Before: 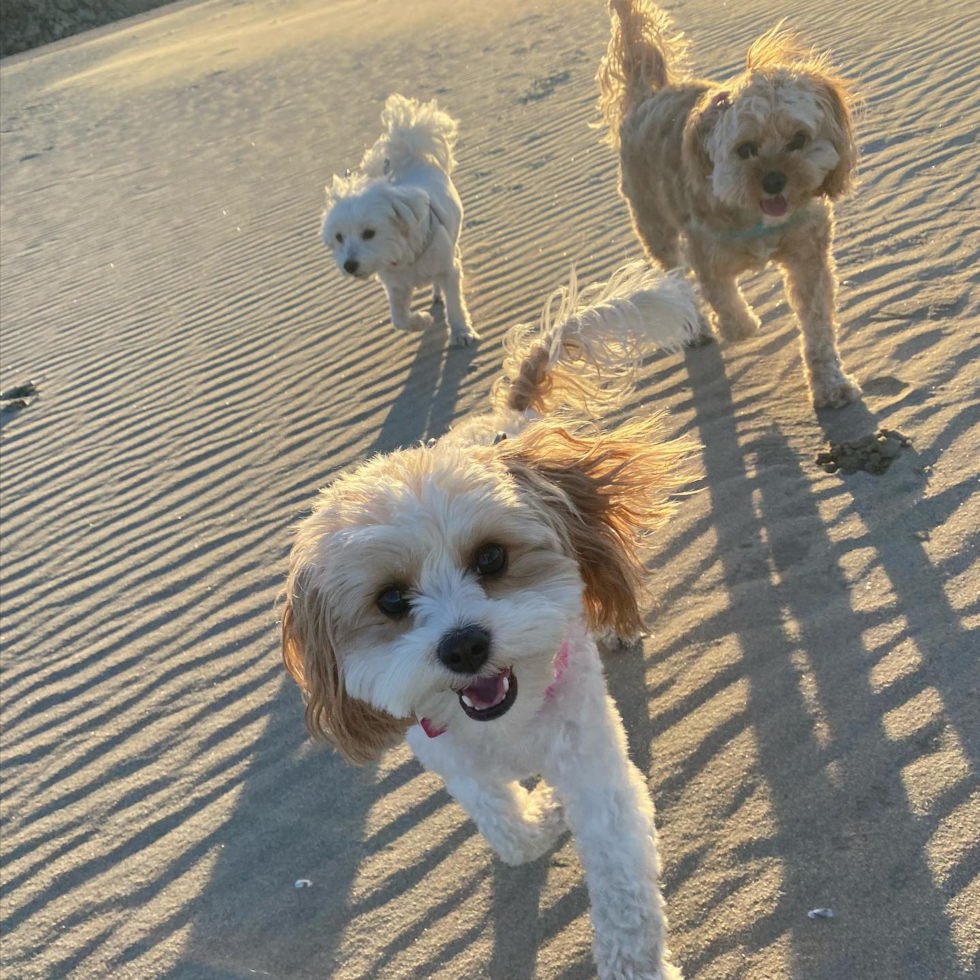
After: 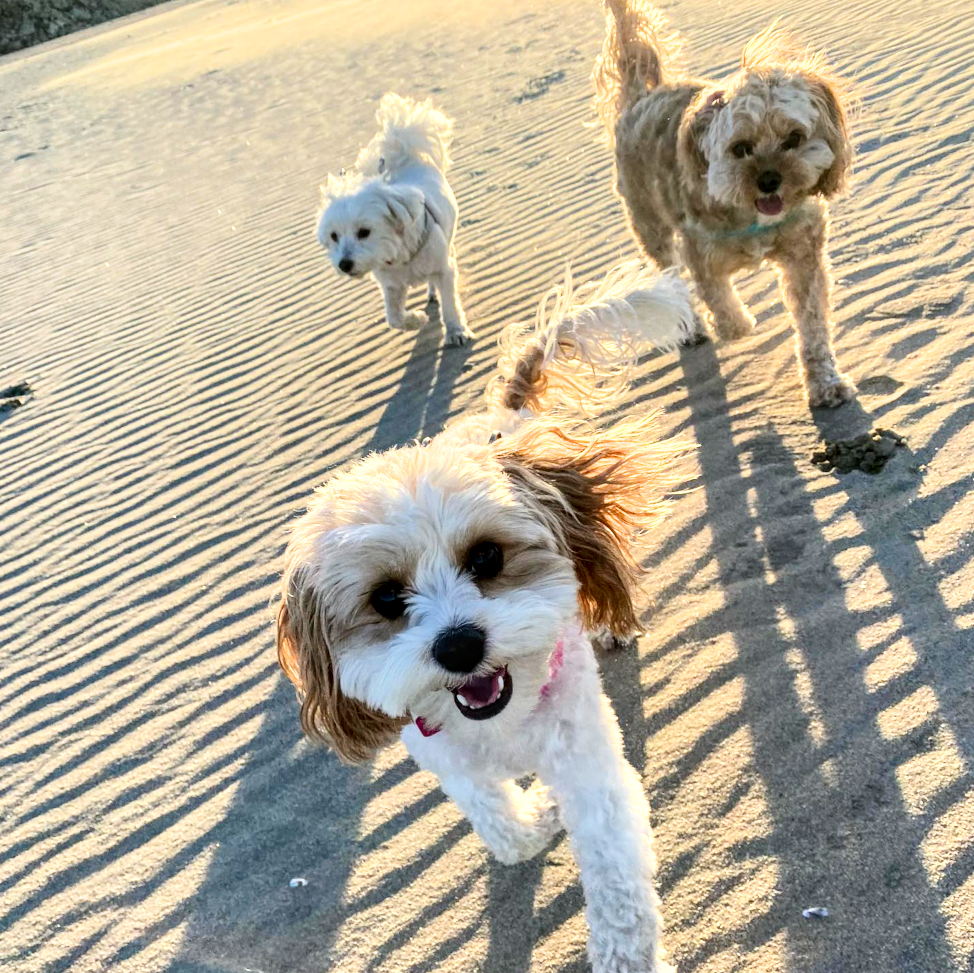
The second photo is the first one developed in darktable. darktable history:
contrast brightness saturation: contrast 0.221, brightness -0.194, saturation 0.242
local contrast: detail 130%
filmic rgb: black relative exposure -3.87 EV, white relative exposure 3.48 EV, hardness 2.55, contrast 1.102
exposure: exposure 1 EV, compensate exposure bias true, compensate highlight preservation false
crop and rotate: left 0.61%, top 0.214%, bottom 0.415%
